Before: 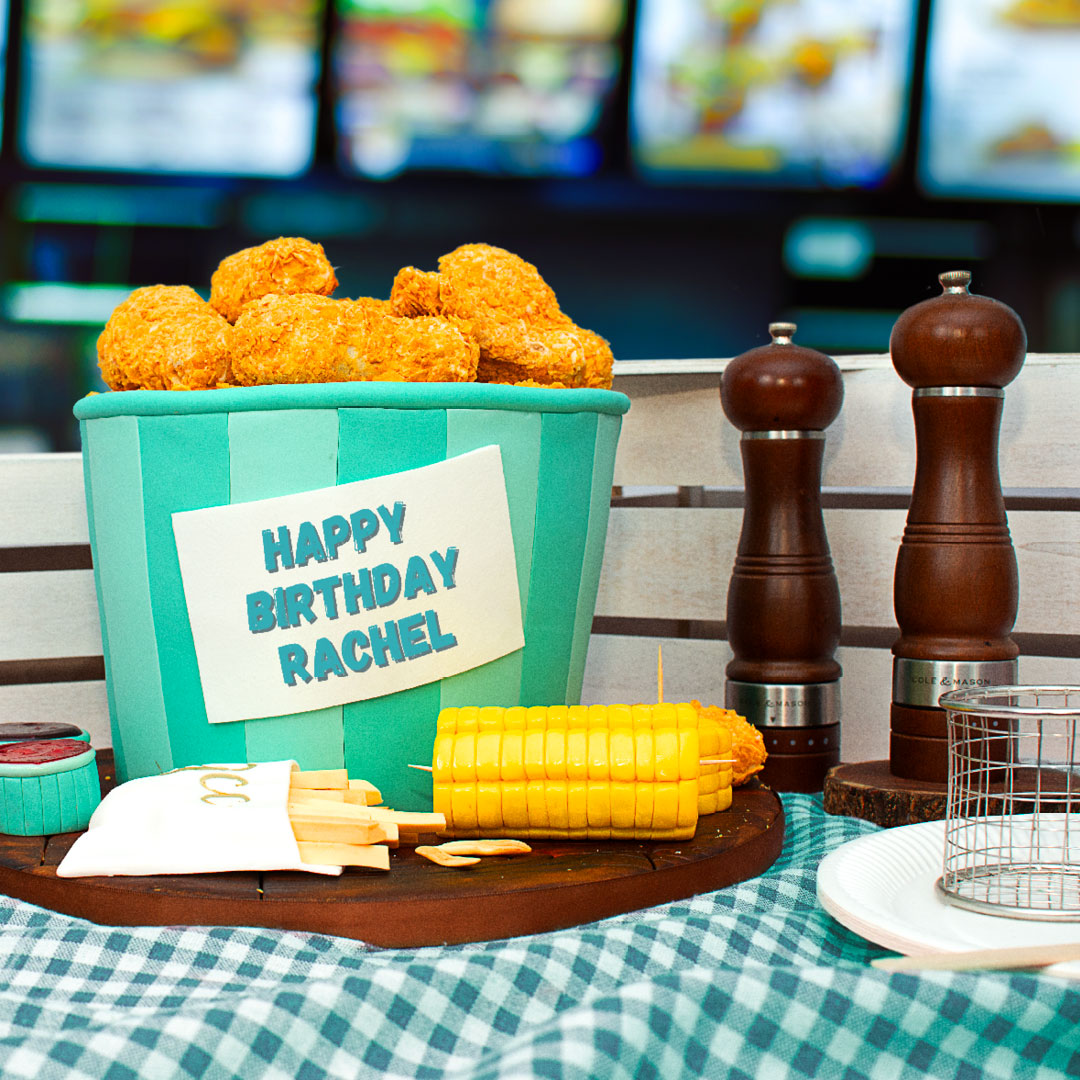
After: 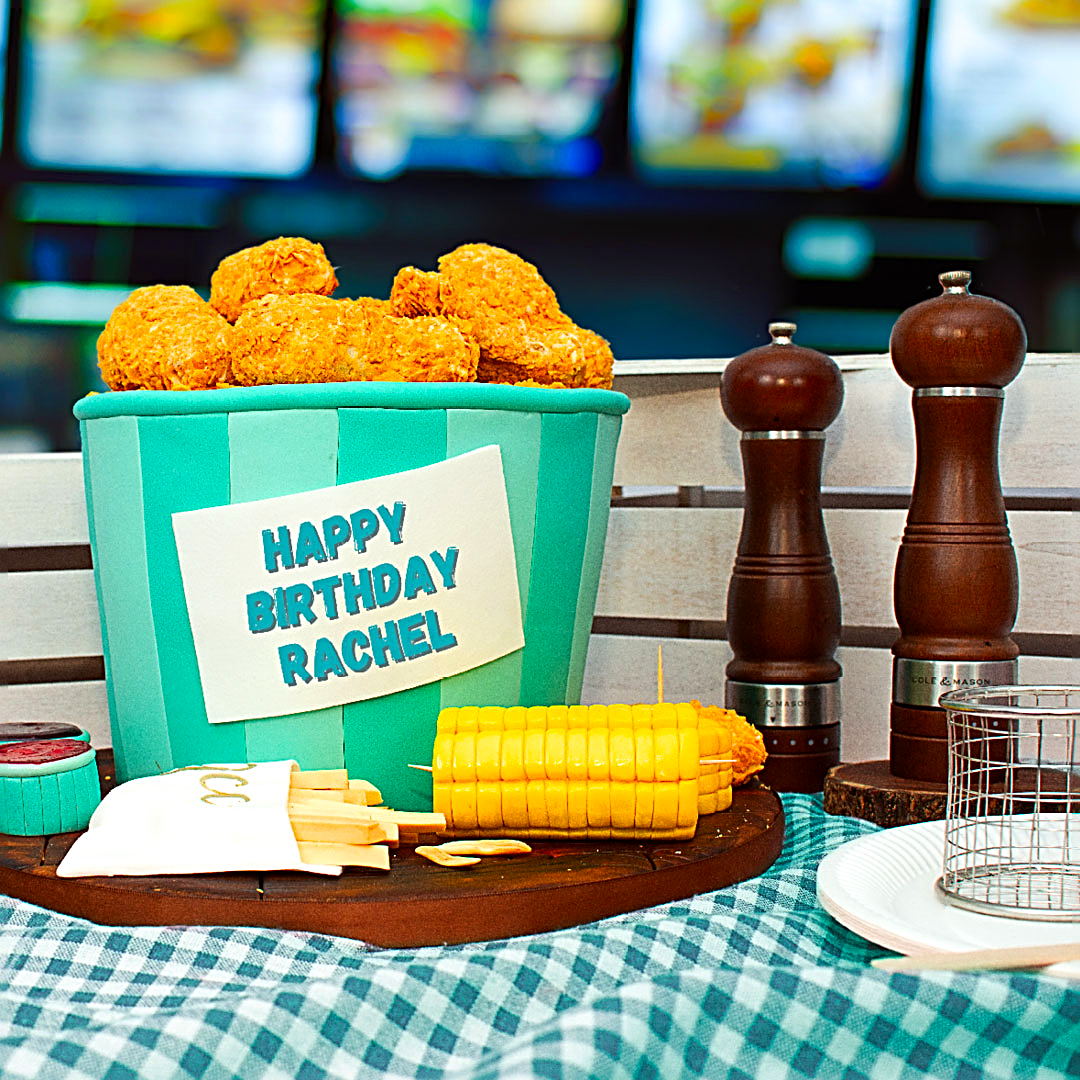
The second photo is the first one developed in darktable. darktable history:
contrast brightness saturation: contrast 0.04, saturation 0.16
sharpen: radius 2.817, amount 0.715
